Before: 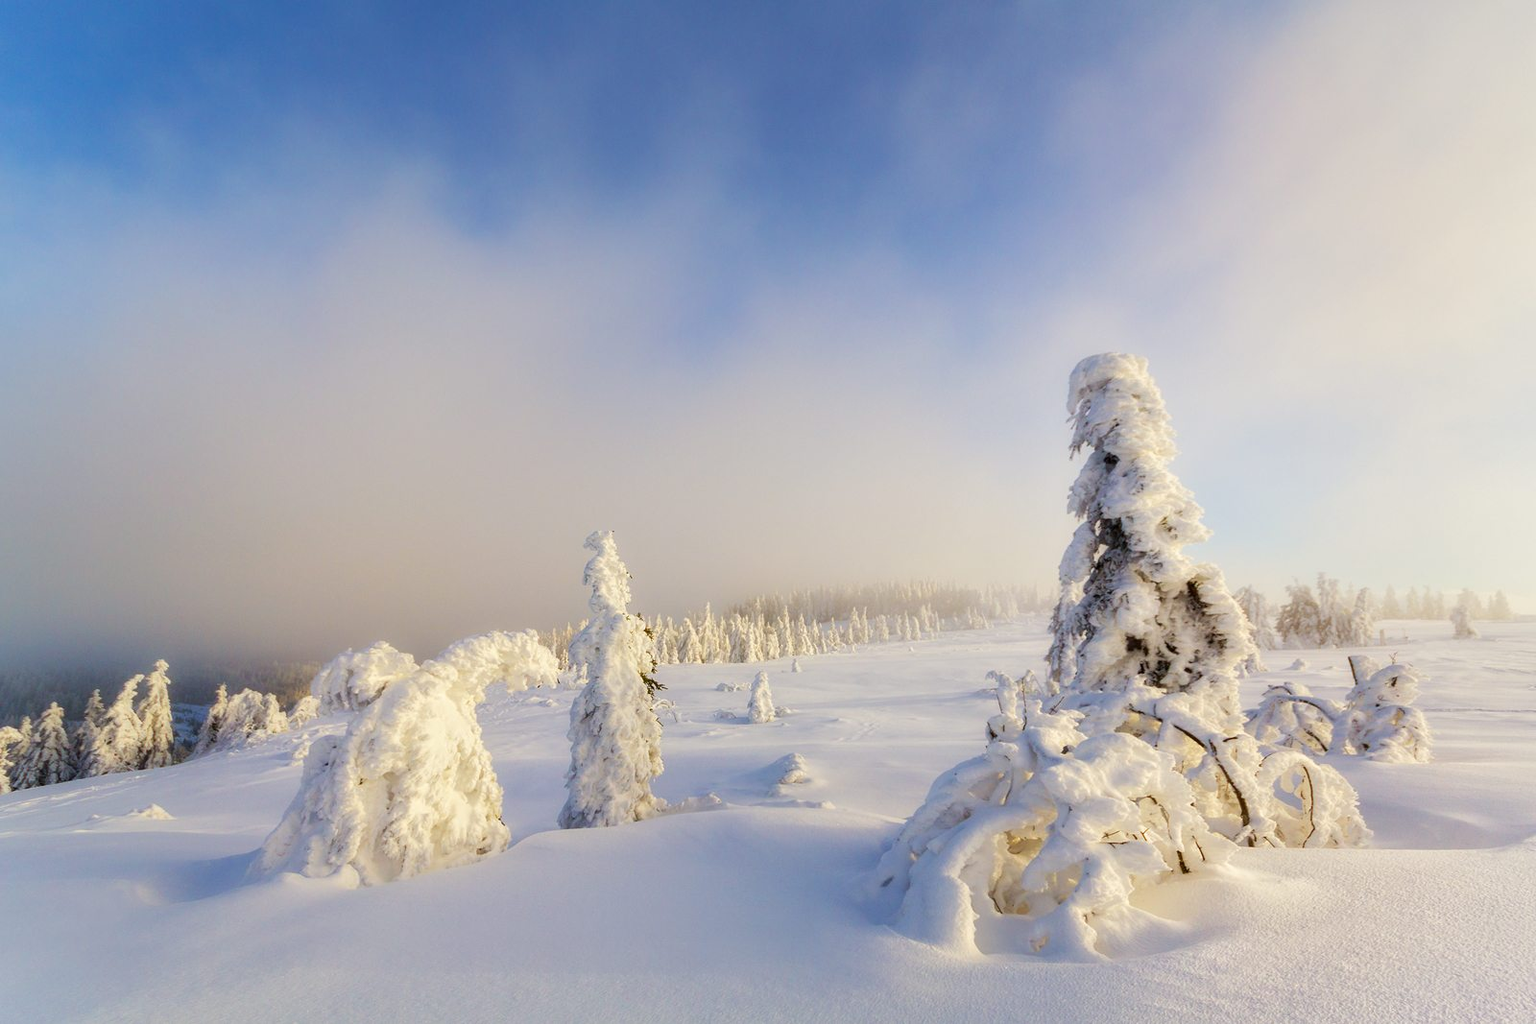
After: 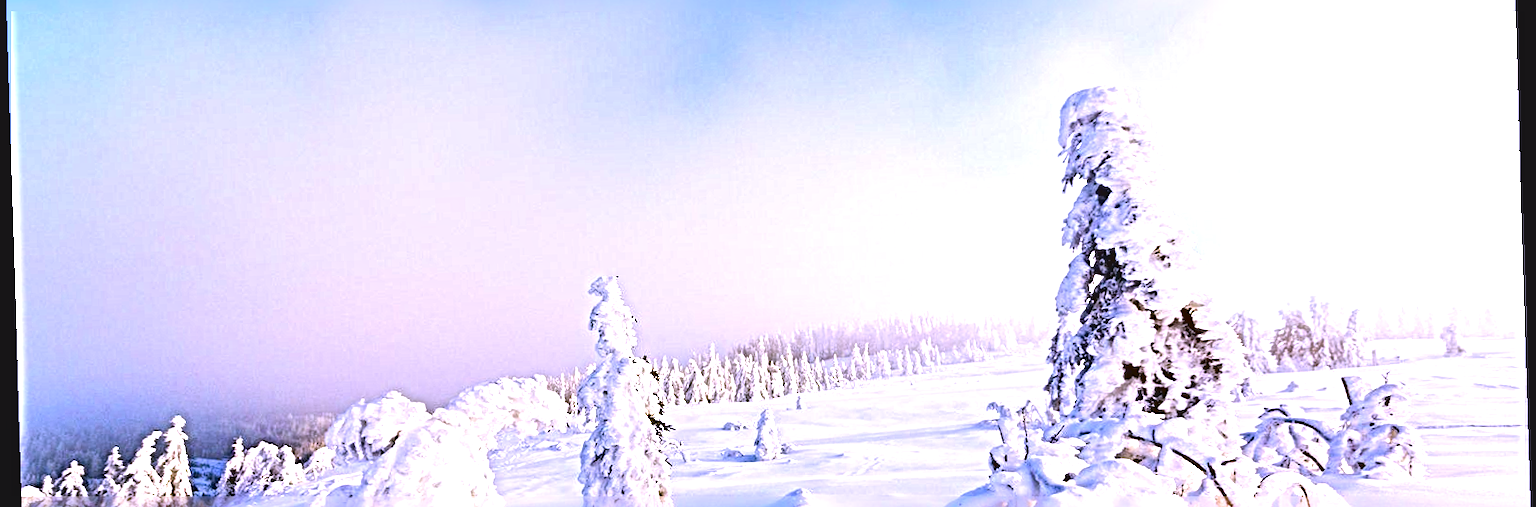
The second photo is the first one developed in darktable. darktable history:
crop and rotate: top 26.056%, bottom 25.543%
exposure: black level correction 0, exposure 1.1 EV, compensate exposure bias true, compensate highlight preservation false
color correction: highlights a* 15.46, highlights b* -20.56
sharpen: radius 6.3, amount 1.8, threshold 0
rotate and perspective: rotation -1.75°, automatic cropping off
white balance: red 0.926, green 1.003, blue 1.133
contrast brightness saturation: contrast -0.1, brightness 0.05, saturation 0.08
contrast equalizer: octaves 7, y [[0.515 ×6], [0.507 ×6], [0.425 ×6], [0 ×6], [0 ×6]]
